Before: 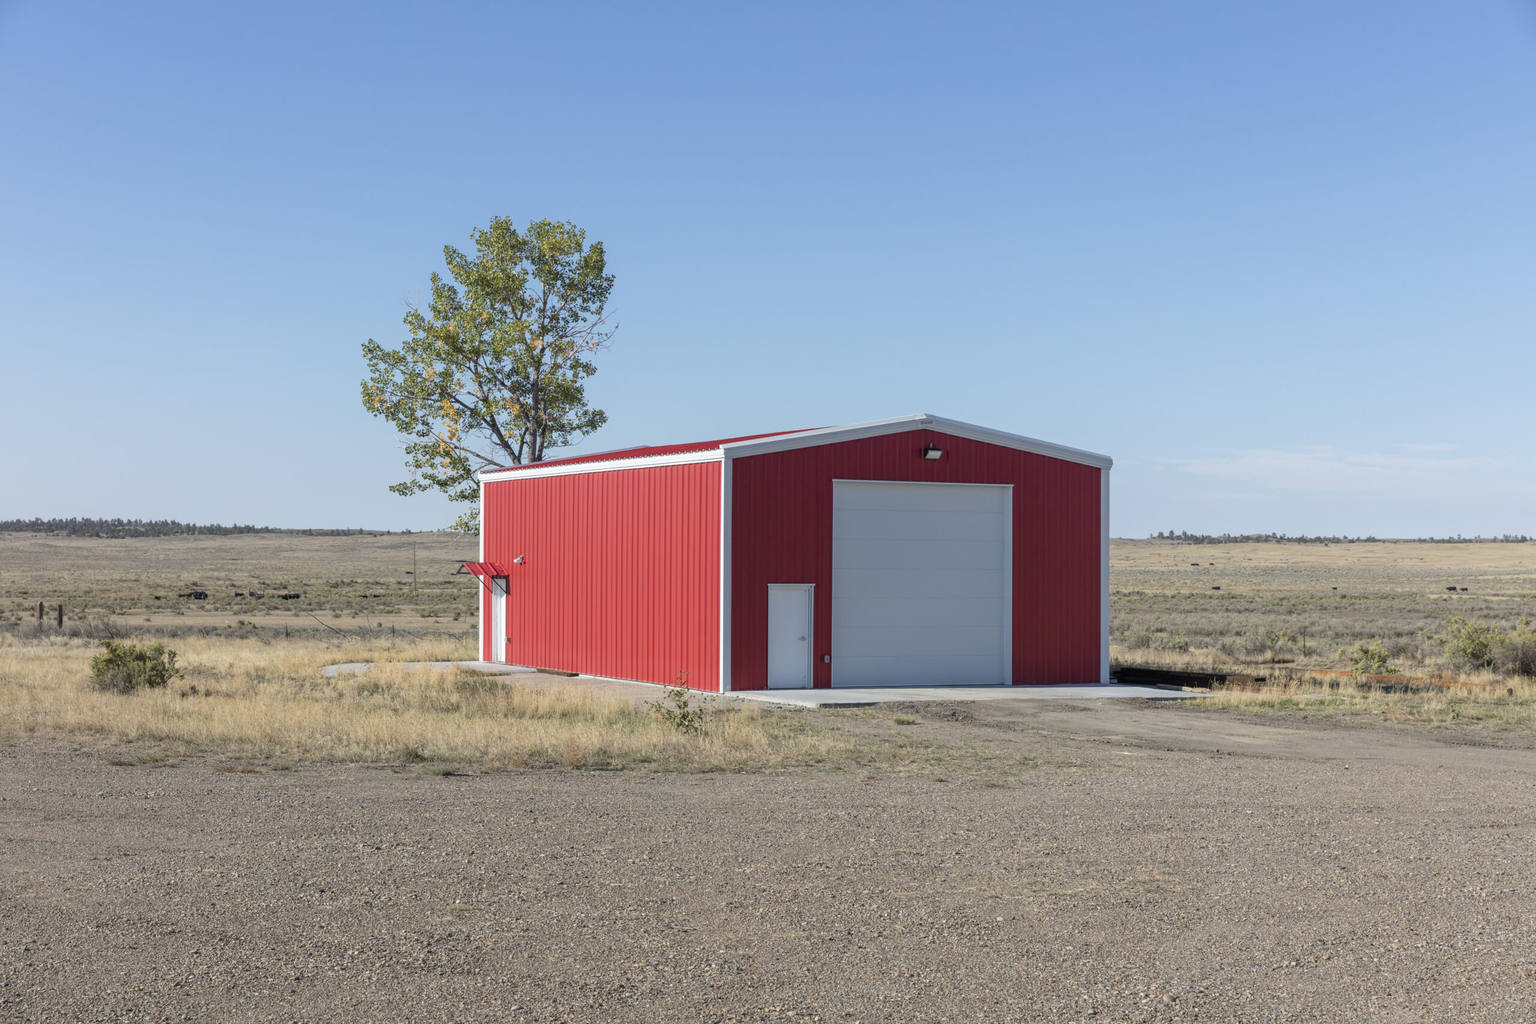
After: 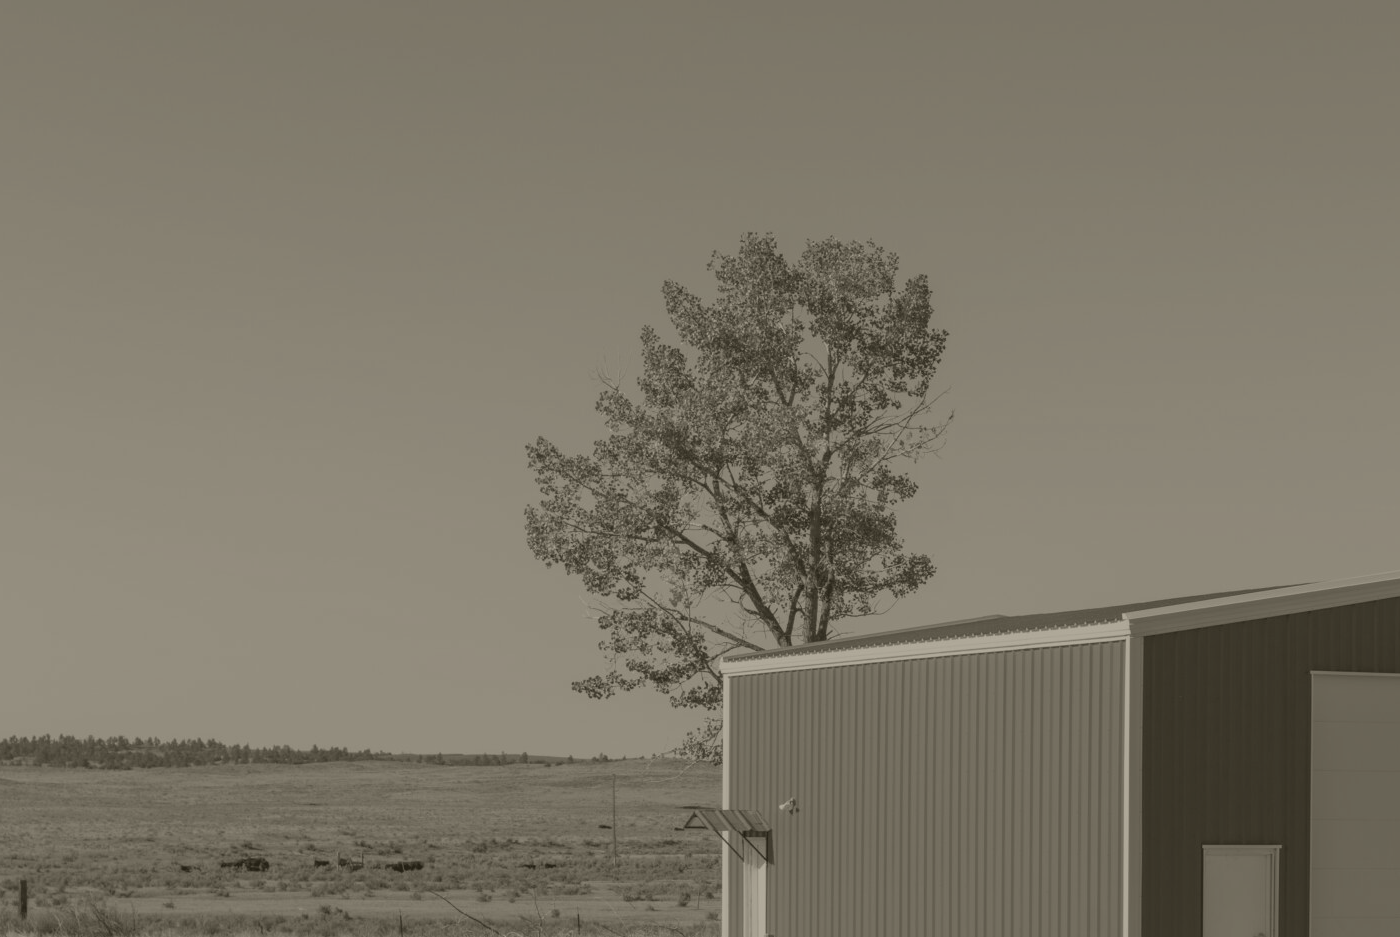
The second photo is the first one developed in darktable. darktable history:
crop and rotate: left 3.047%, top 7.509%, right 42.236%, bottom 37.598%
color correction: highlights a* -10.77, highlights b* 9.8, saturation 1.72
colorize: hue 41.44°, saturation 22%, source mix 60%, lightness 10.61%
